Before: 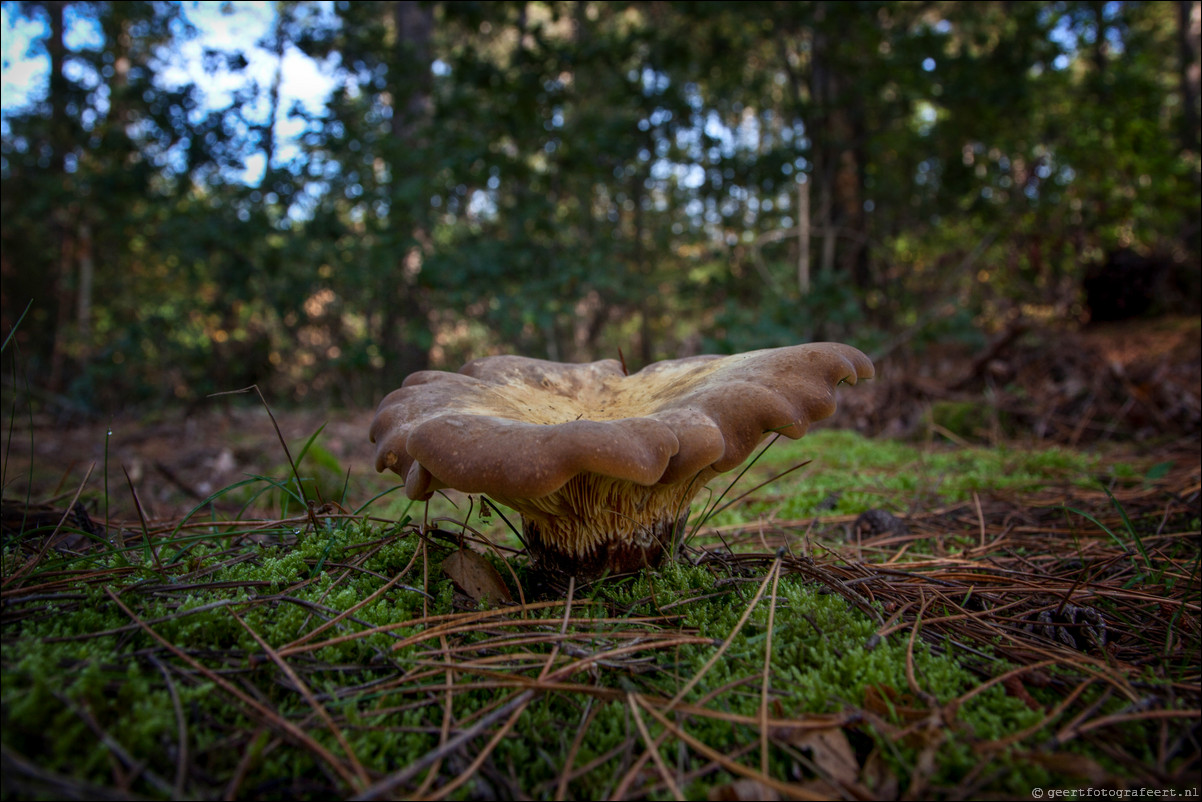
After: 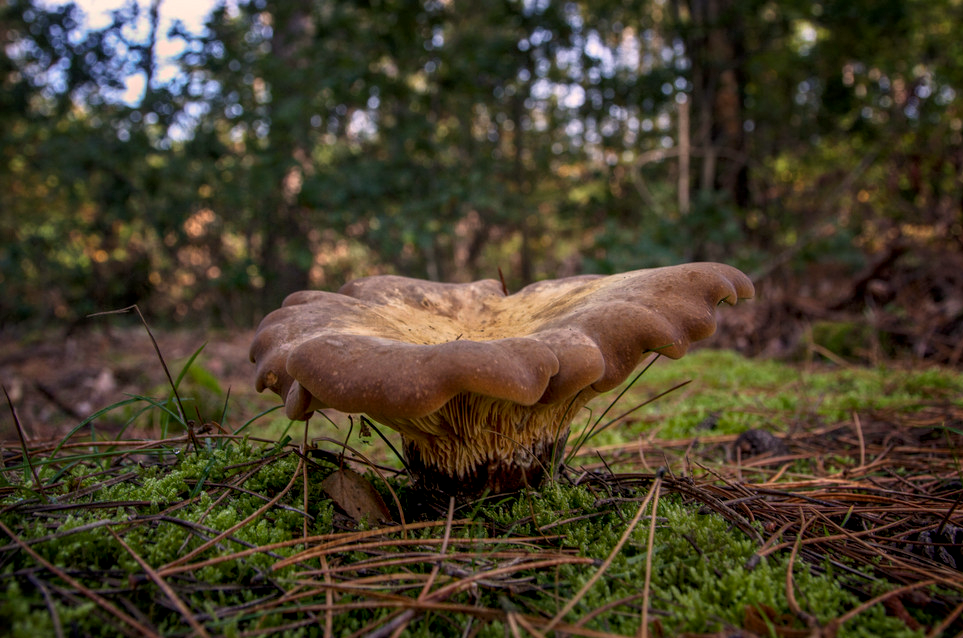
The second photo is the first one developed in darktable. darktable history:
crop and rotate: left 10.002%, top 10.065%, right 9.814%, bottom 10.334%
color correction: highlights a* 11.95, highlights b* 11.57
local contrast: on, module defaults
tone equalizer: -7 EV 0.185 EV, -6 EV 0.081 EV, -5 EV 0.115 EV, -4 EV 0.043 EV, -2 EV -0.015 EV, -1 EV -0.035 EV, +0 EV -0.073 EV, edges refinement/feathering 500, mask exposure compensation -1.57 EV, preserve details no
